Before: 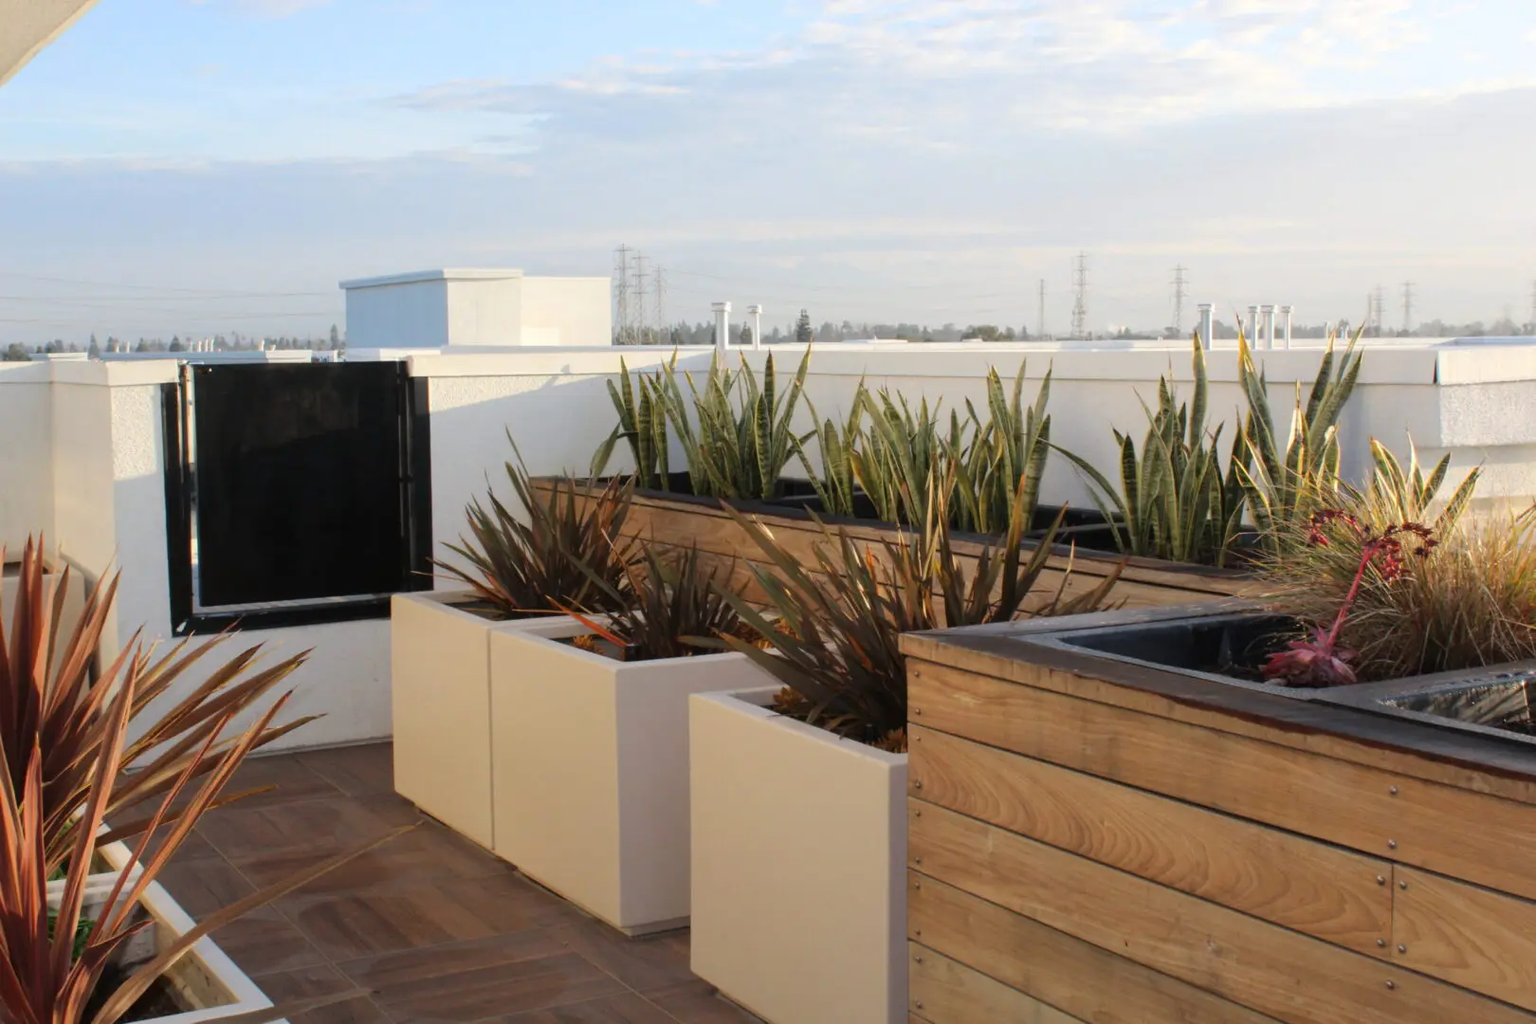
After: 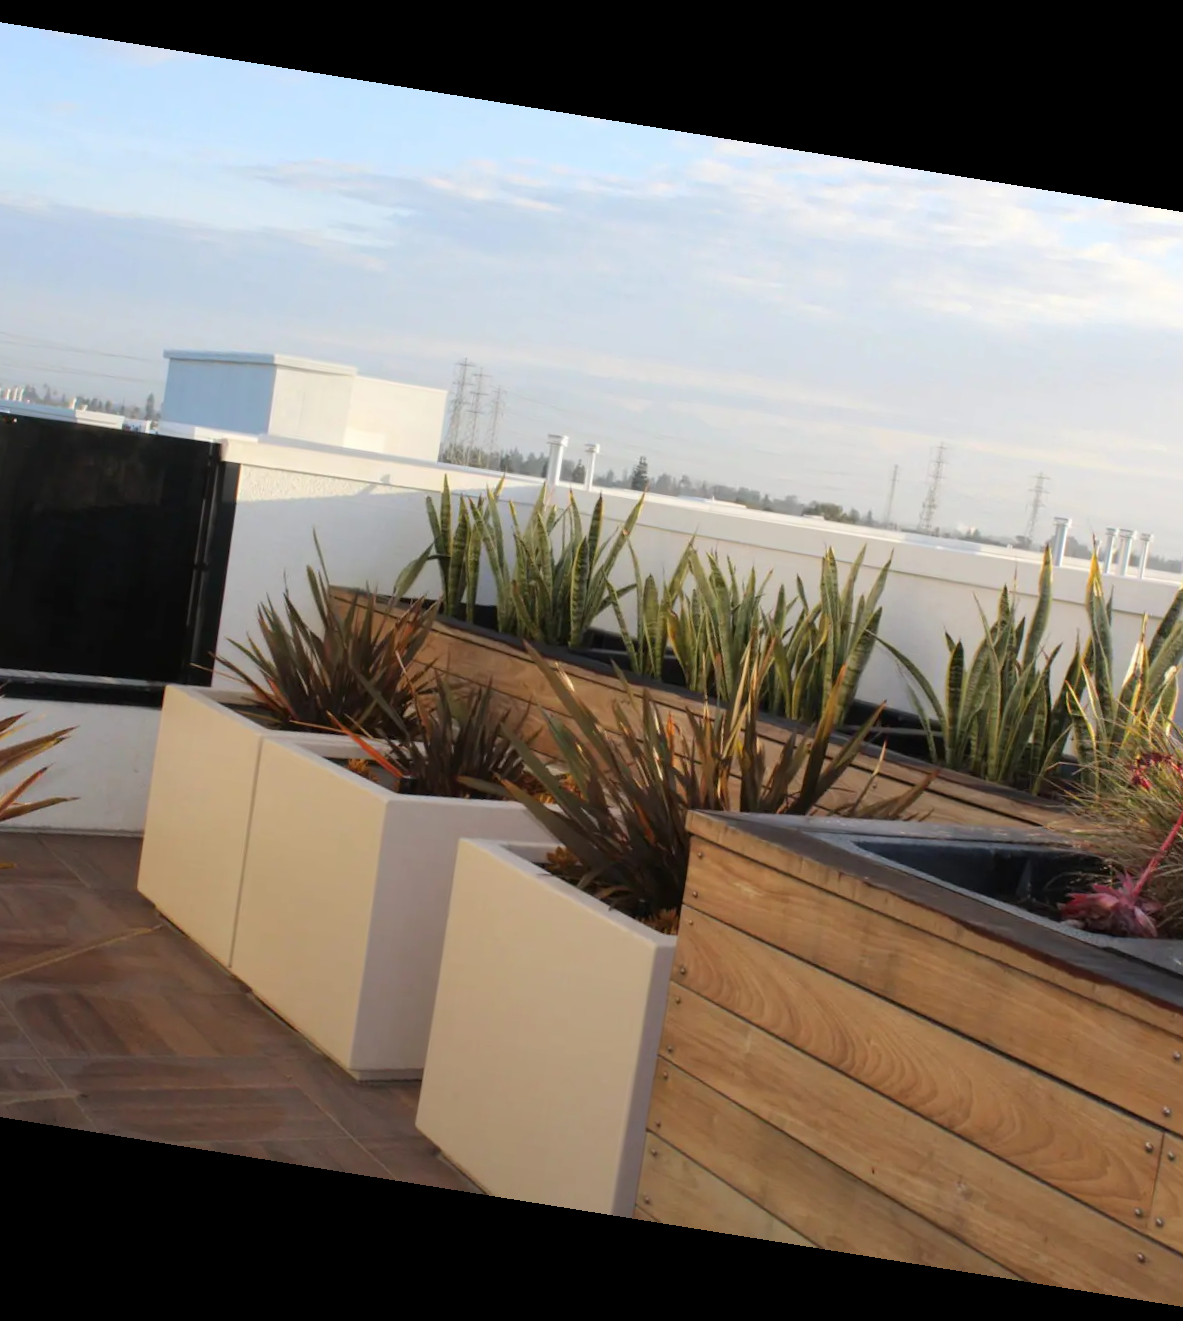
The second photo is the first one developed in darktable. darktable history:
rotate and perspective: rotation 9.12°, automatic cropping off
crop and rotate: left 17.732%, right 15.423%
